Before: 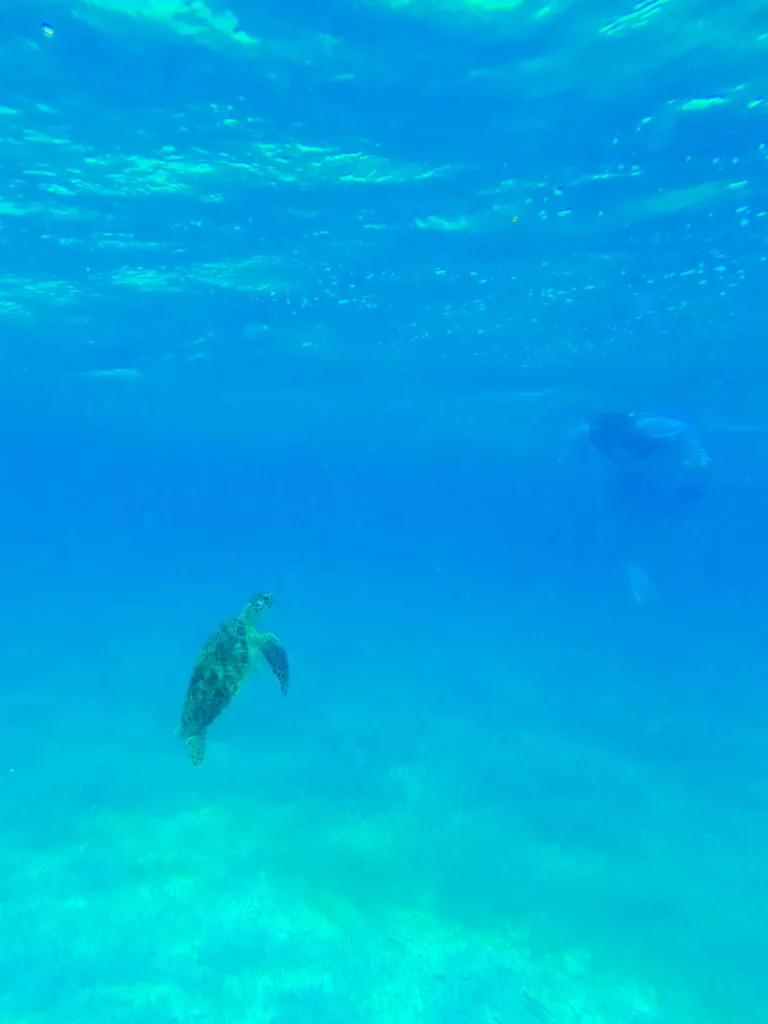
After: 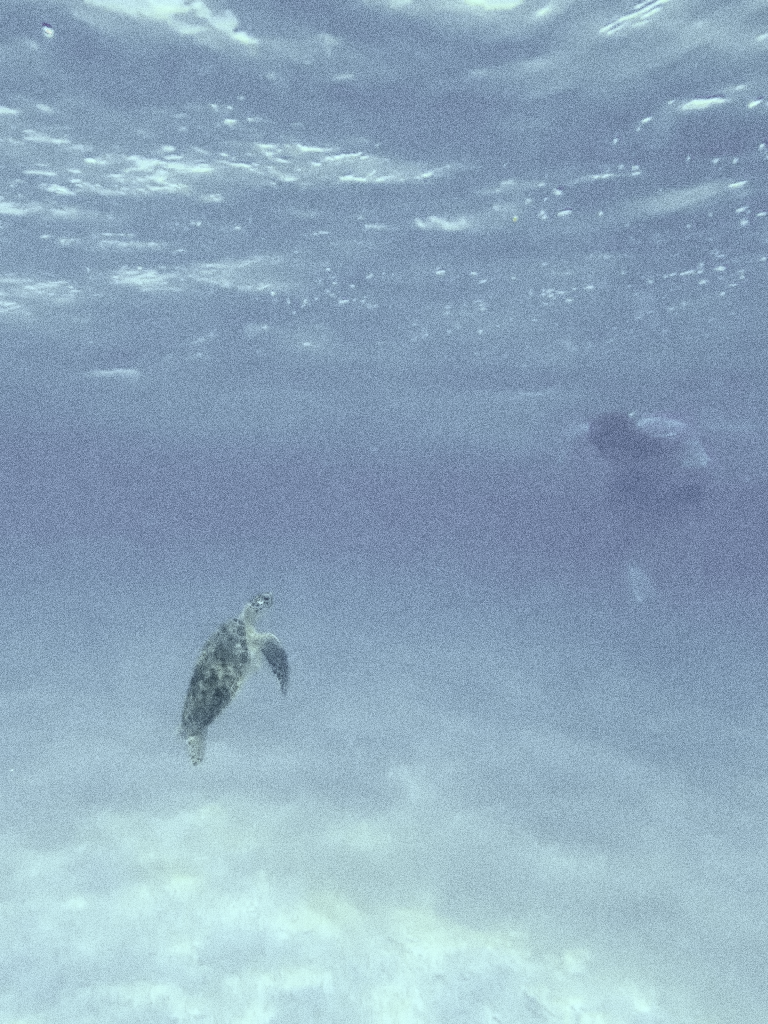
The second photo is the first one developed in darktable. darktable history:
grain: strength 49.07%
tone equalizer: on, module defaults
local contrast: on, module defaults
color correction: saturation 0.57
contrast brightness saturation: contrast 0.1, saturation -0.36
tone curve: curves: ch0 [(0, 0.012) (0.056, 0.046) (0.218, 0.213) (0.606, 0.62) (0.82, 0.846) (1, 1)]; ch1 [(0, 0) (0.226, 0.261) (0.403, 0.437) (0.469, 0.472) (0.495, 0.499) (0.514, 0.504) (0.545, 0.555) (0.59, 0.598) (0.714, 0.733) (1, 1)]; ch2 [(0, 0) (0.269, 0.299) (0.459, 0.45) (0.498, 0.499) (0.523, 0.512) (0.568, 0.558) (0.634, 0.617) (0.702, 0.662) (0.781, 0.775) (1, 1)], color space Lab, independent channels, preserve colors none
